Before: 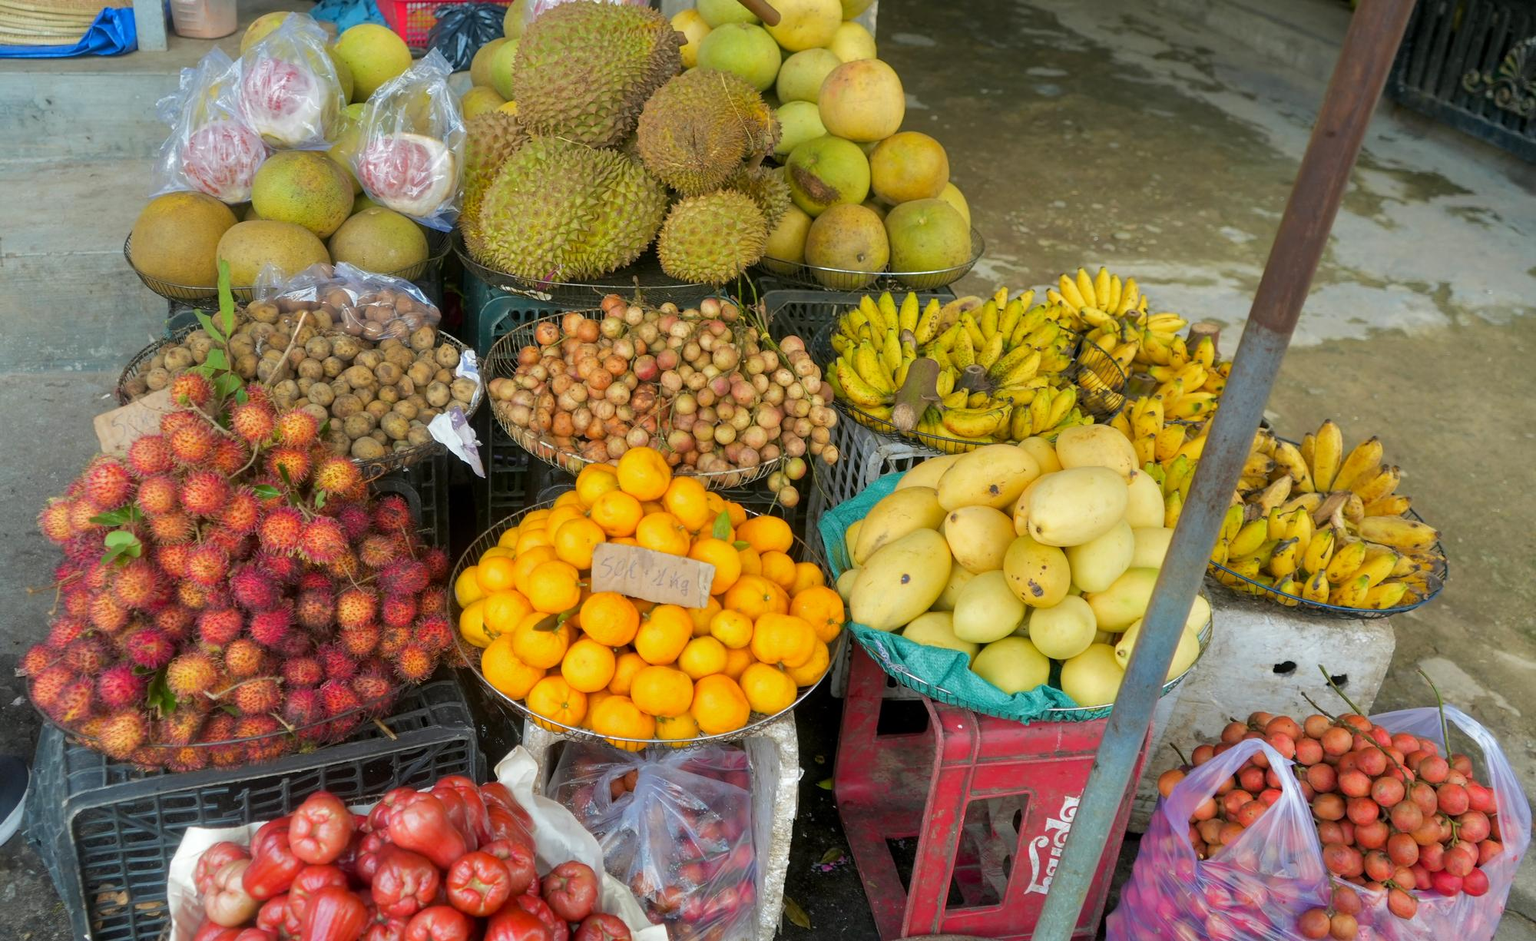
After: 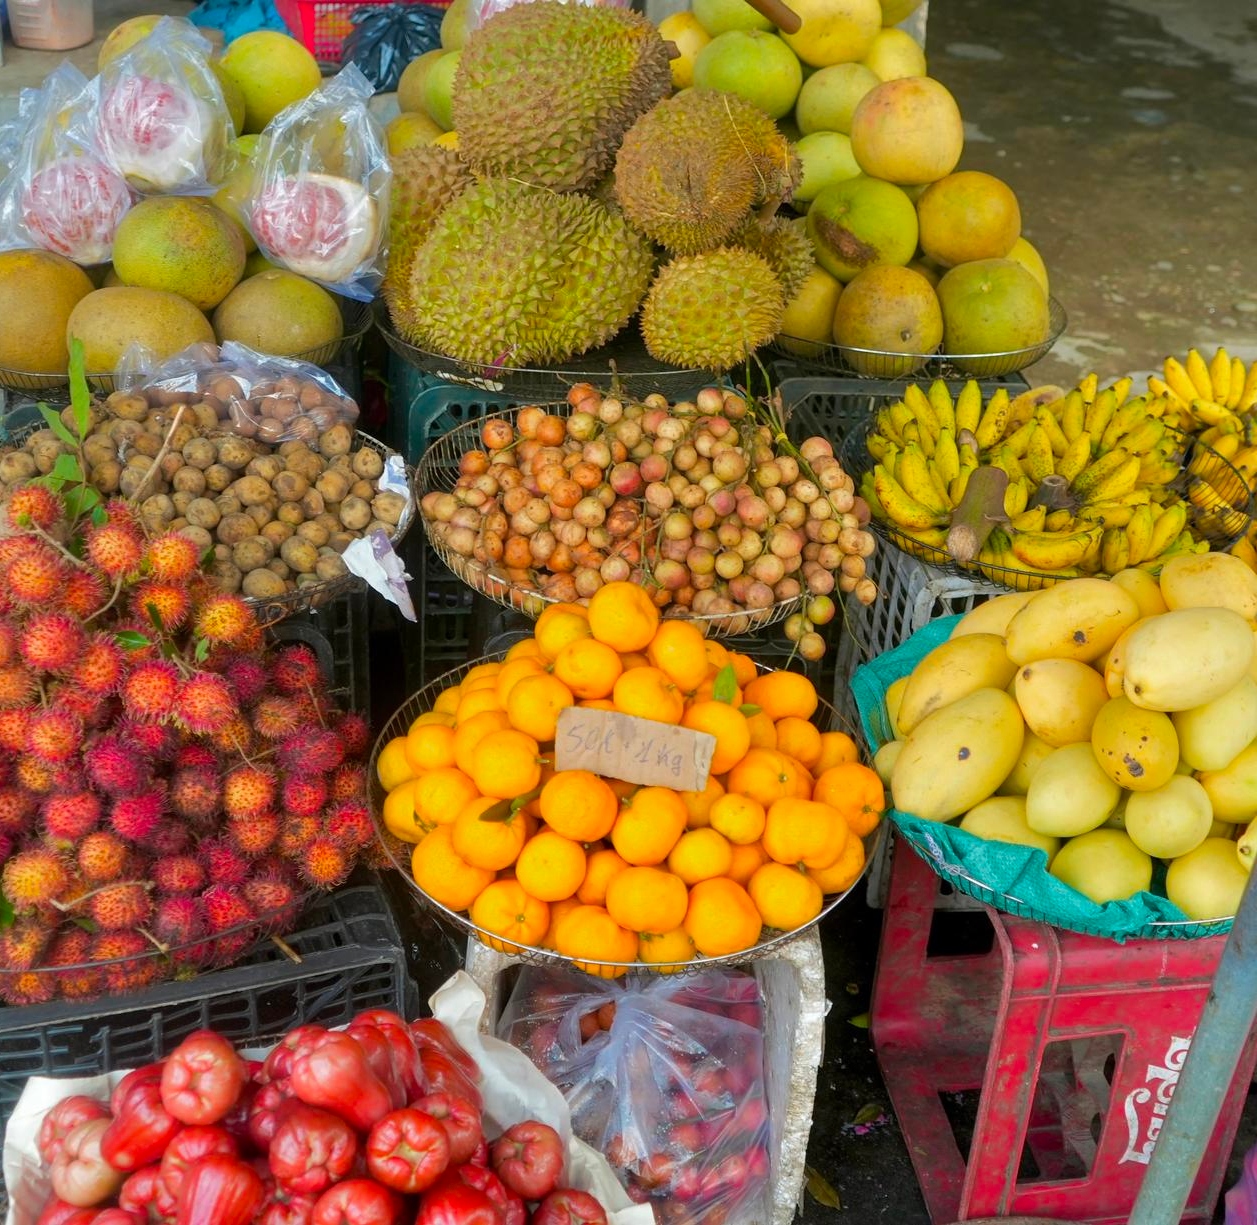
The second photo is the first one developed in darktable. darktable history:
crop: left 10.774%, right 26.332%
